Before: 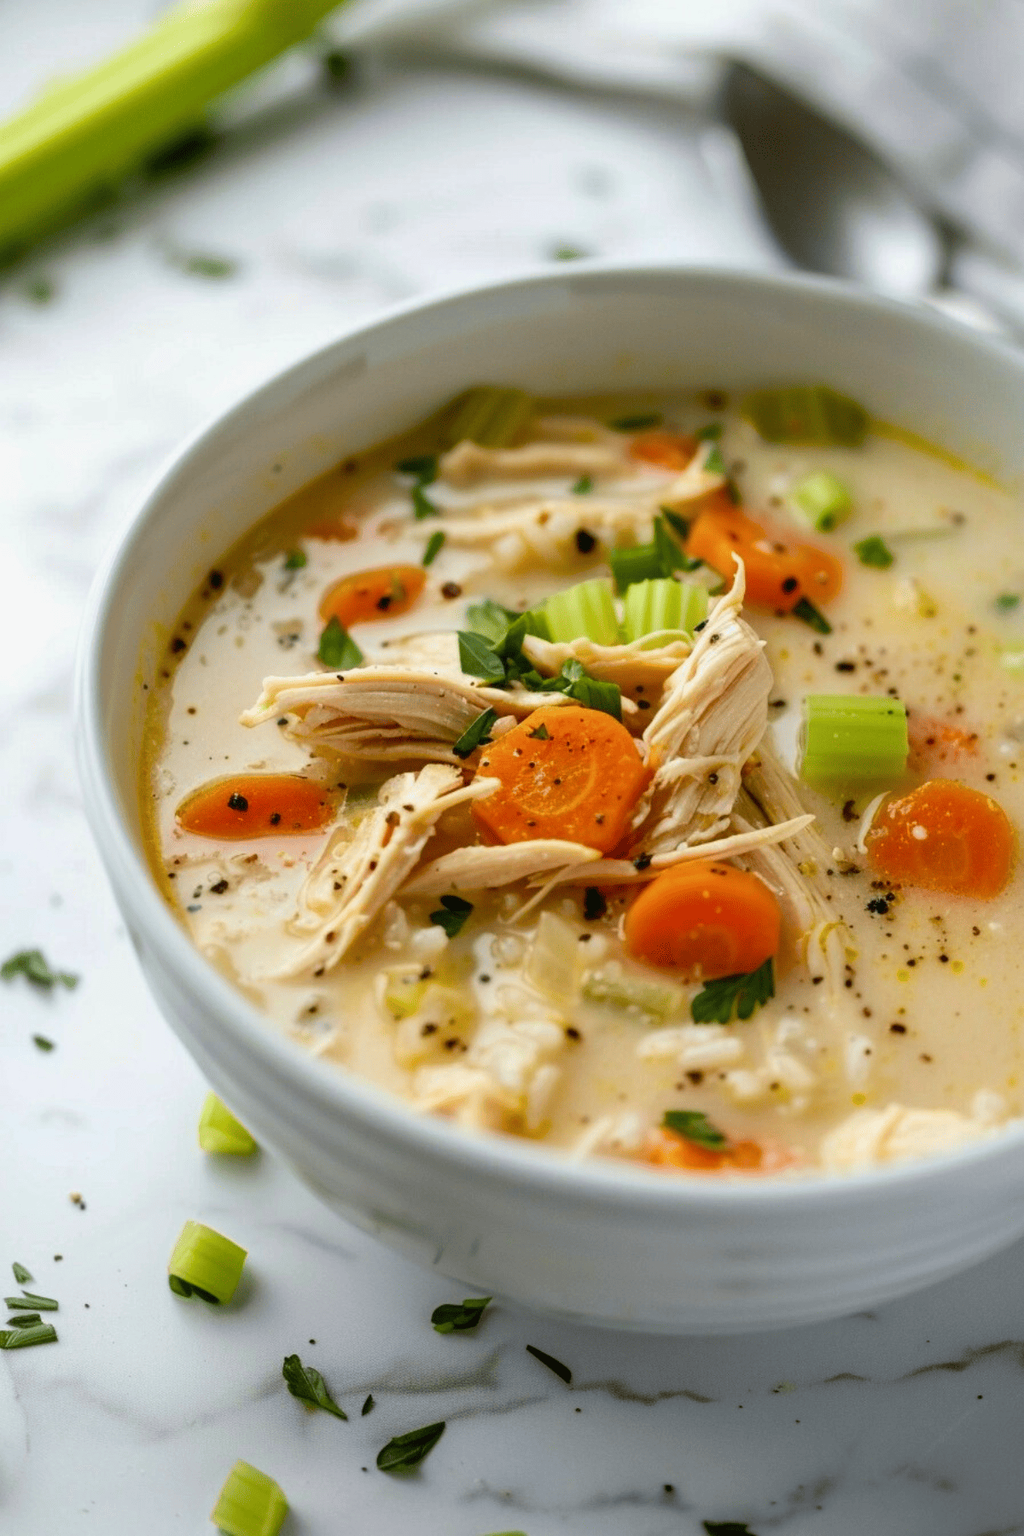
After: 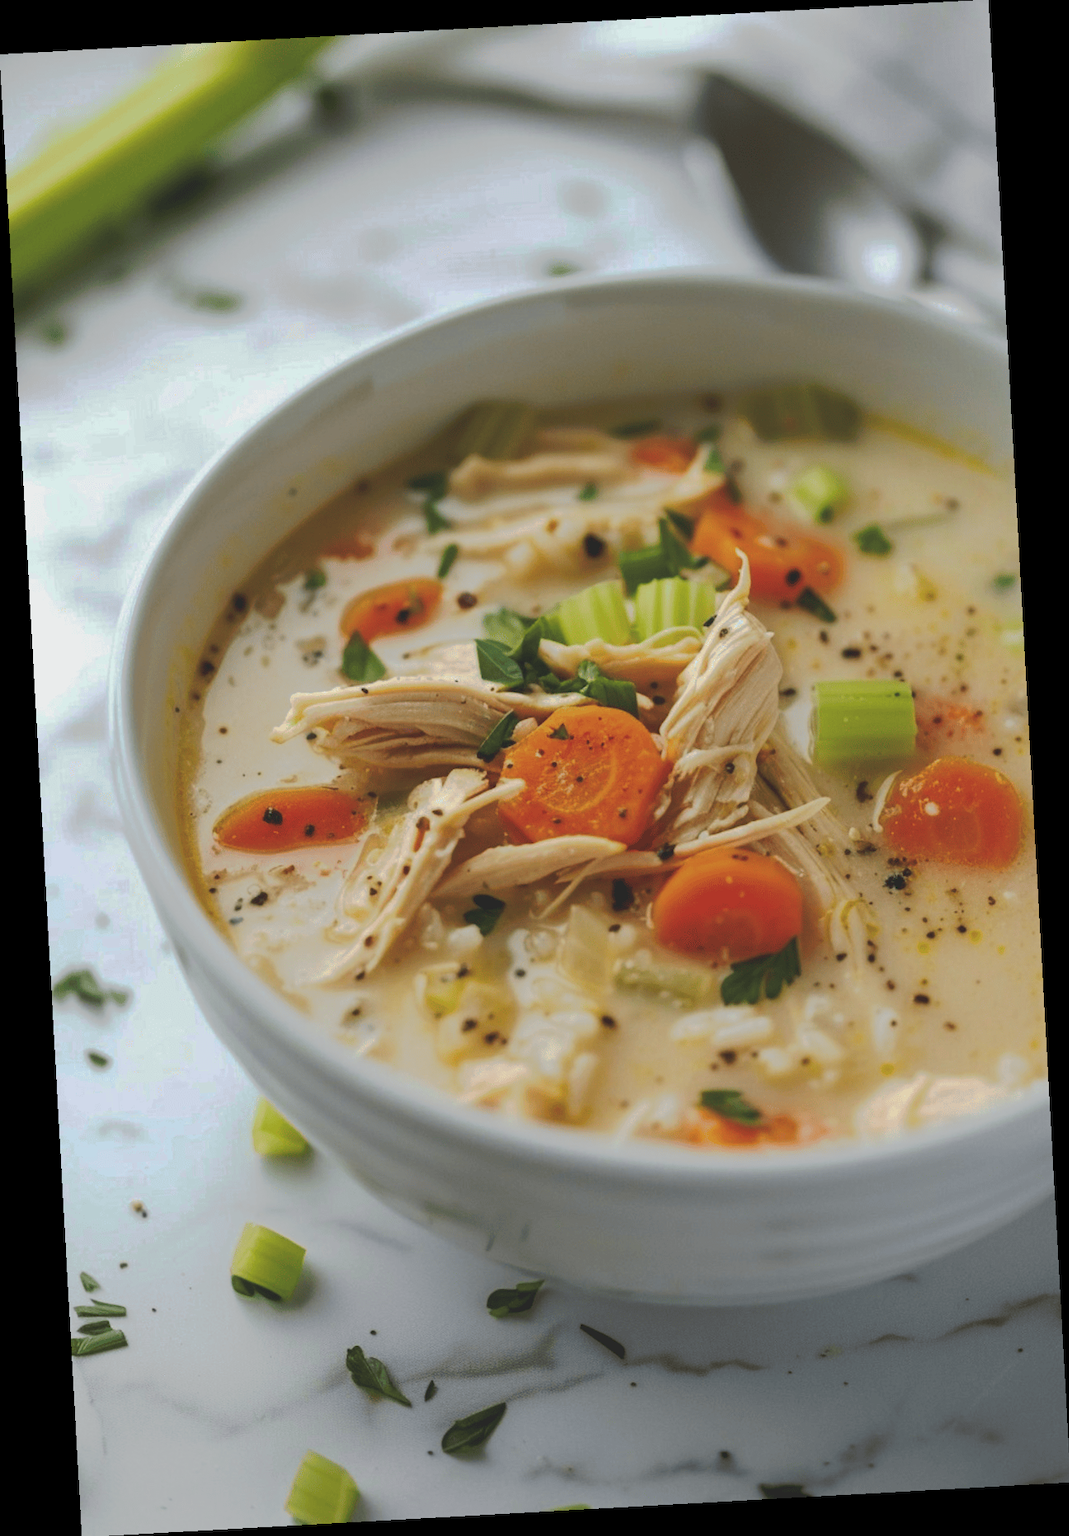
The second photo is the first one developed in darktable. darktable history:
rotate and perspective: rotation -3.18°, automatic cropping off
tone curve: curves: ch0 [(0, 0) (0.003, 0.149) (0.011, 0.152) (0.025, 0.154) (0.044, 0.164) (0.069, 0.179) (0.1, 0.194) (0.136, 0.211) (0.177, 0.232) (0.224, 0.258) (0.277, 0.289) (0.335, 0.326) (0.399, 0.371) (0.468, 0.438) (0.543, 0.504) (0.623, 0.569) (0.709, 0.642) (0.801, 0.716) (0.898, 0.775) (1, 1)], preserve colors none
